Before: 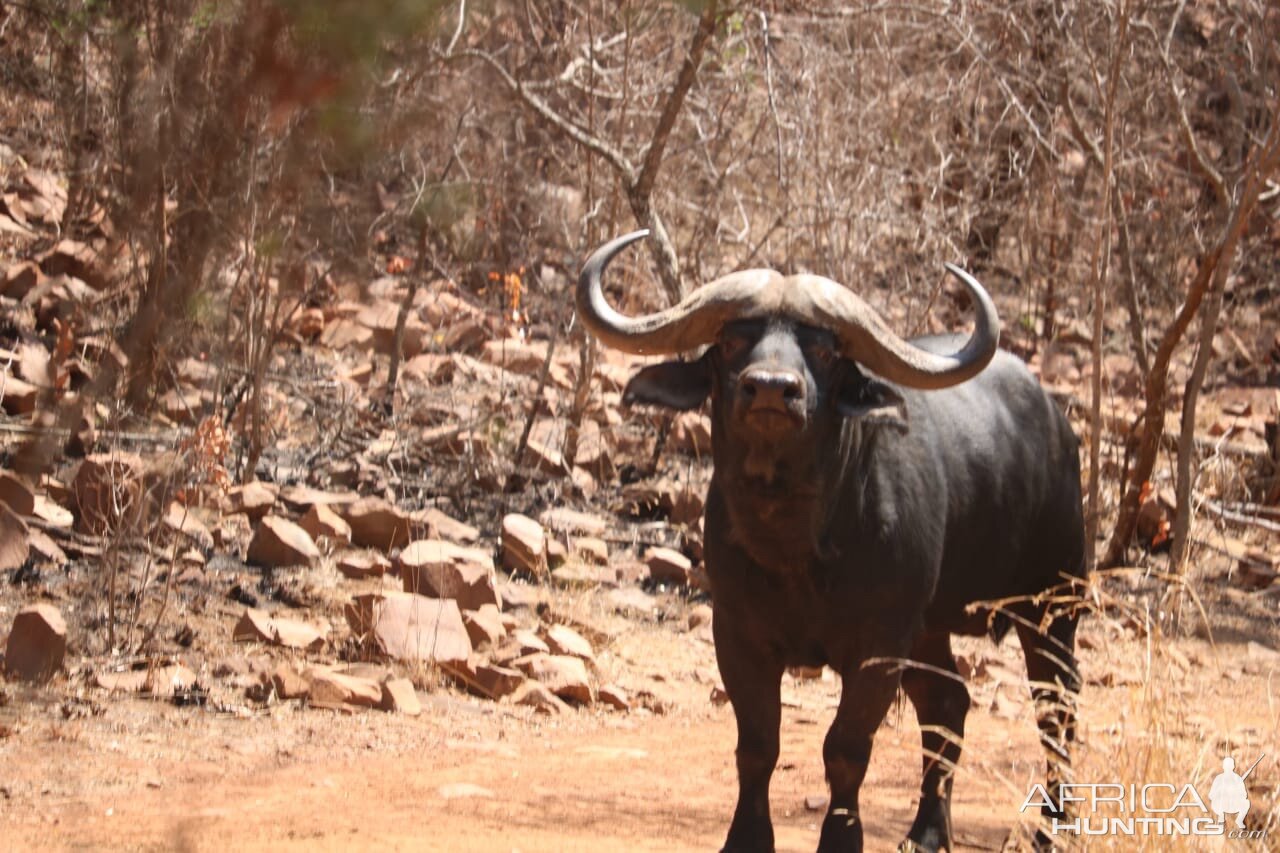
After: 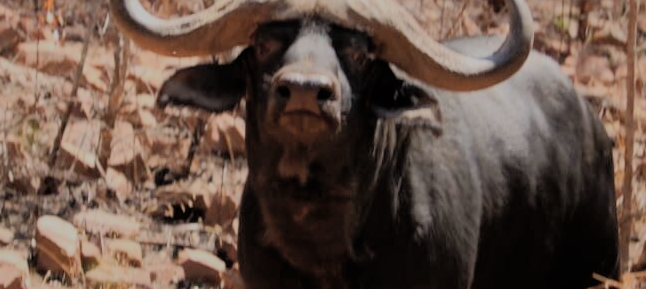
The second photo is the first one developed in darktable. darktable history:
filmic rgb: black relative exposure -4.76 EV, white relative exposure 4.05 EV, hardness 2.82
shadows and highlights: shadows 39.4, highlights -59.86
crop: left 36.449%, top 35.007%, right 13.064%, bottom 31.058%
